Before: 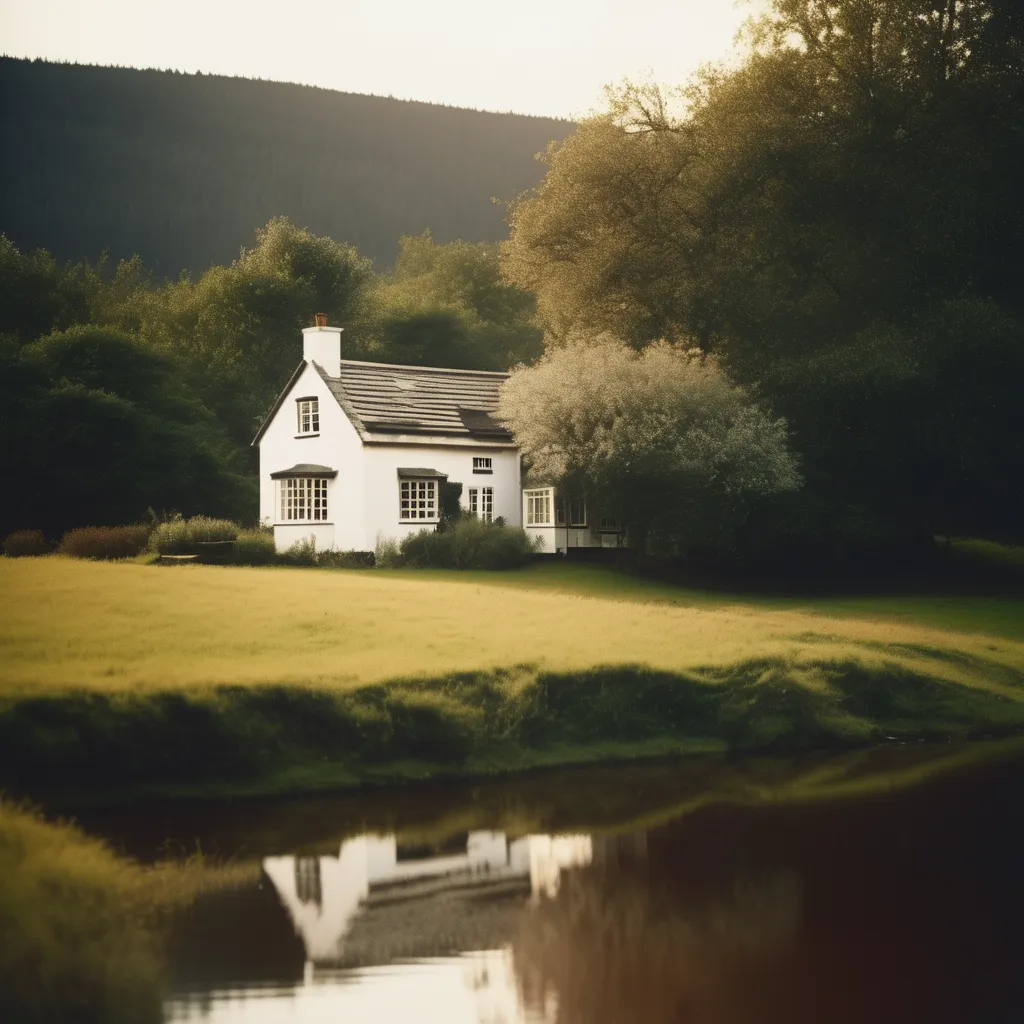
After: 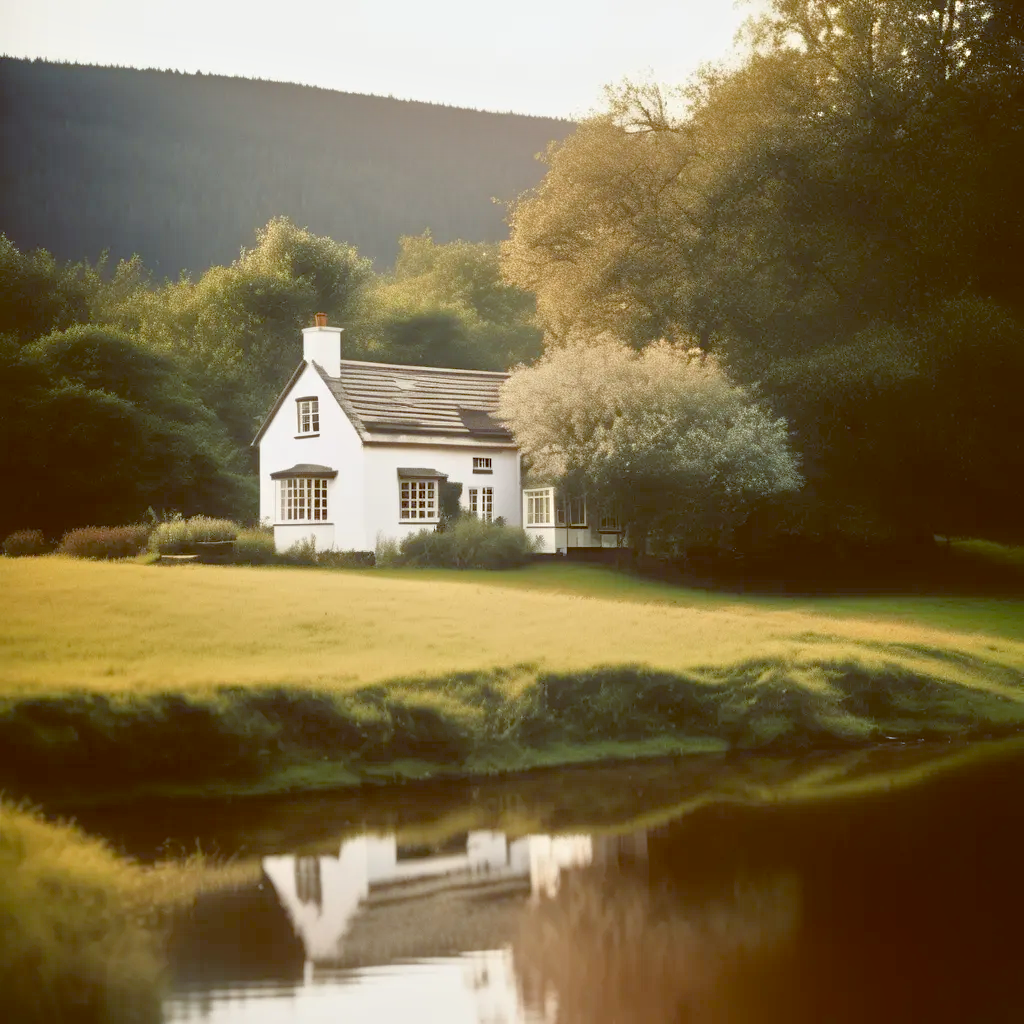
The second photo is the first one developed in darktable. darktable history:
tone equalizer: -7 EV 0.15 EV, -6 EV 0.6 EV, -5 EV 1.15 EV, -4 EV 1.33 EV, -3 EV 1.15 EV, -2 EV 0.6 EV, -1 EV 0.15 EV, mask exposure compensation -0.5 EV
color balance: lift [1, 1.015, 1.004, 0.985], gamma [1, 0.958, 0.971, 1.042], gain [1, 0.956, 0.977, 1.044]
